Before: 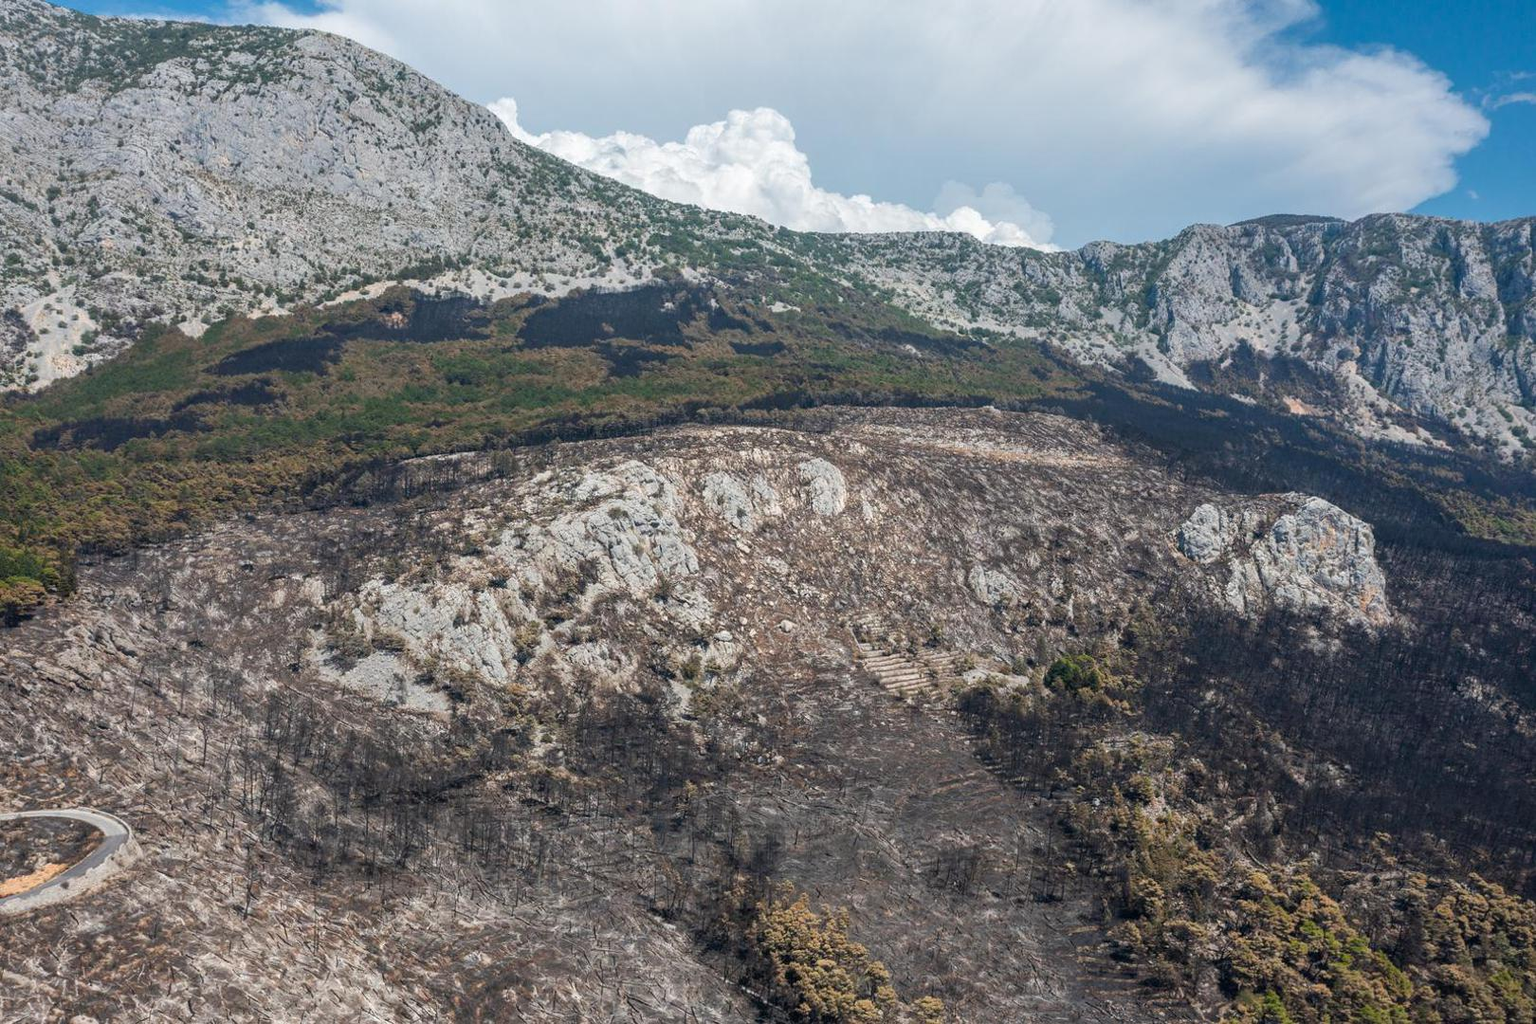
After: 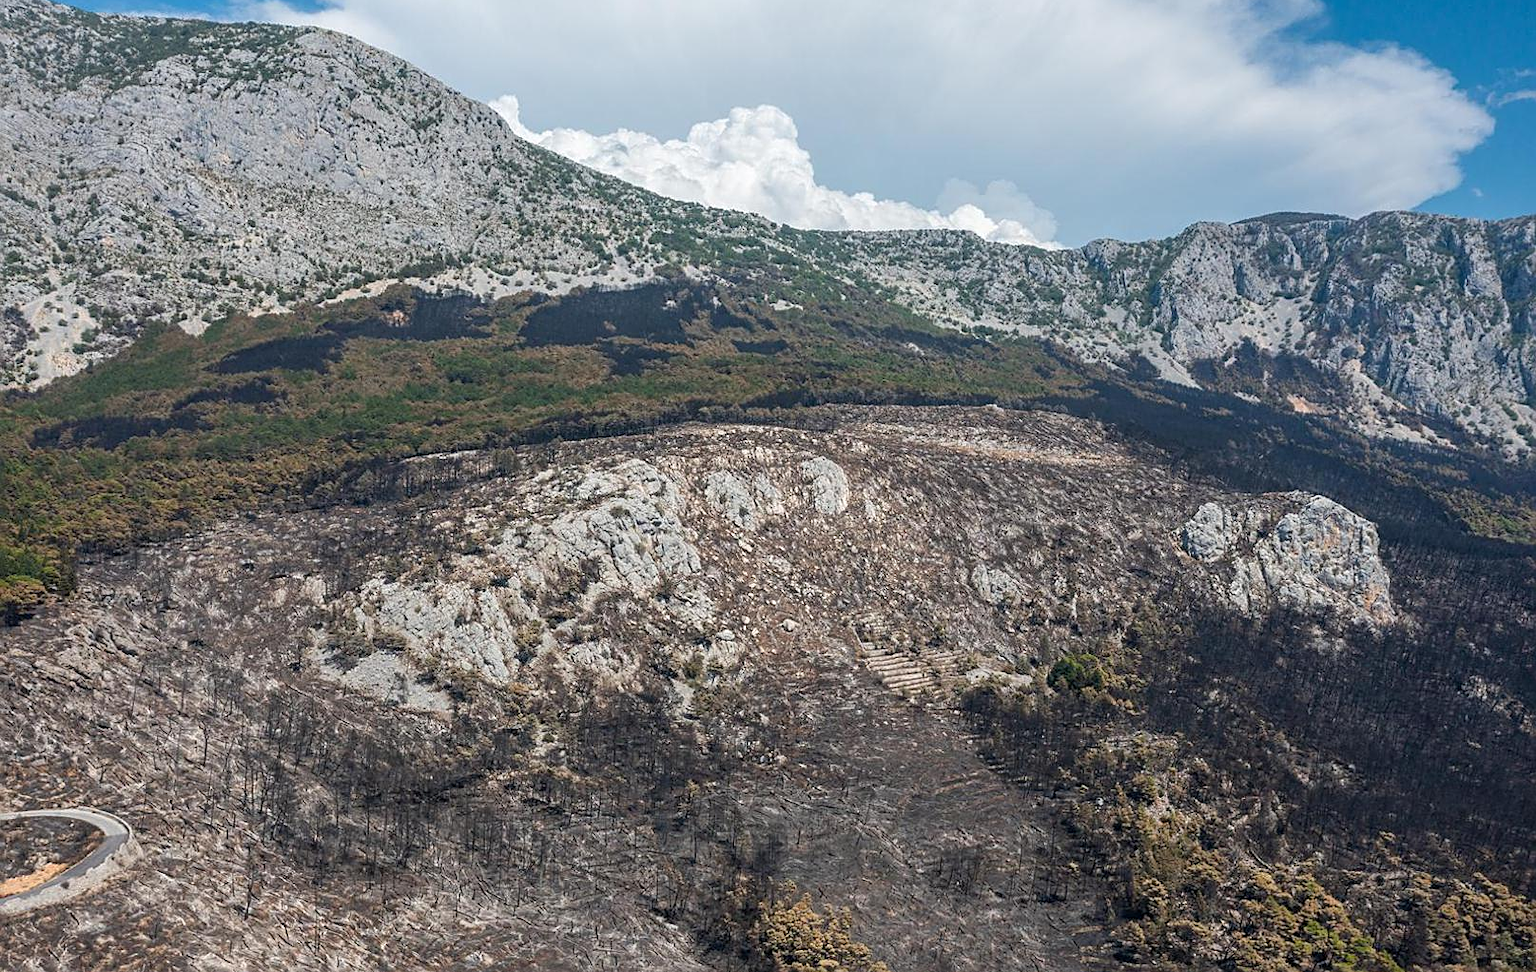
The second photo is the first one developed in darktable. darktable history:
sharpen: on, module defaults
crop: top 0.285%, right 0.258%, bottom 5.055%
